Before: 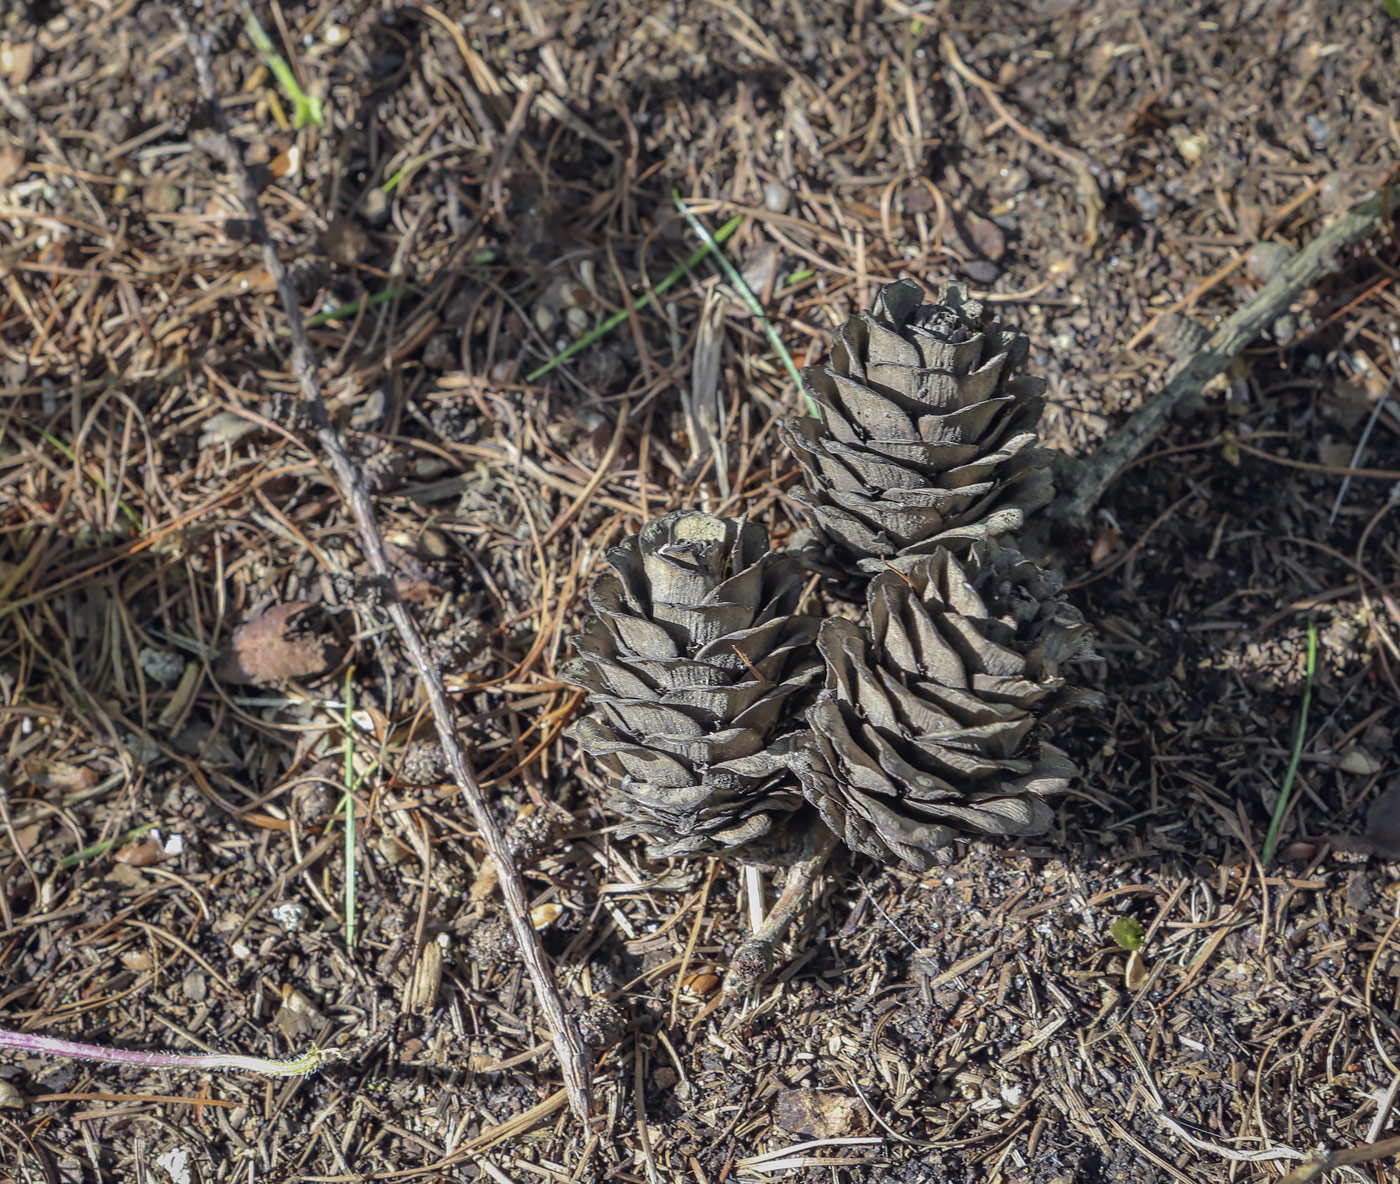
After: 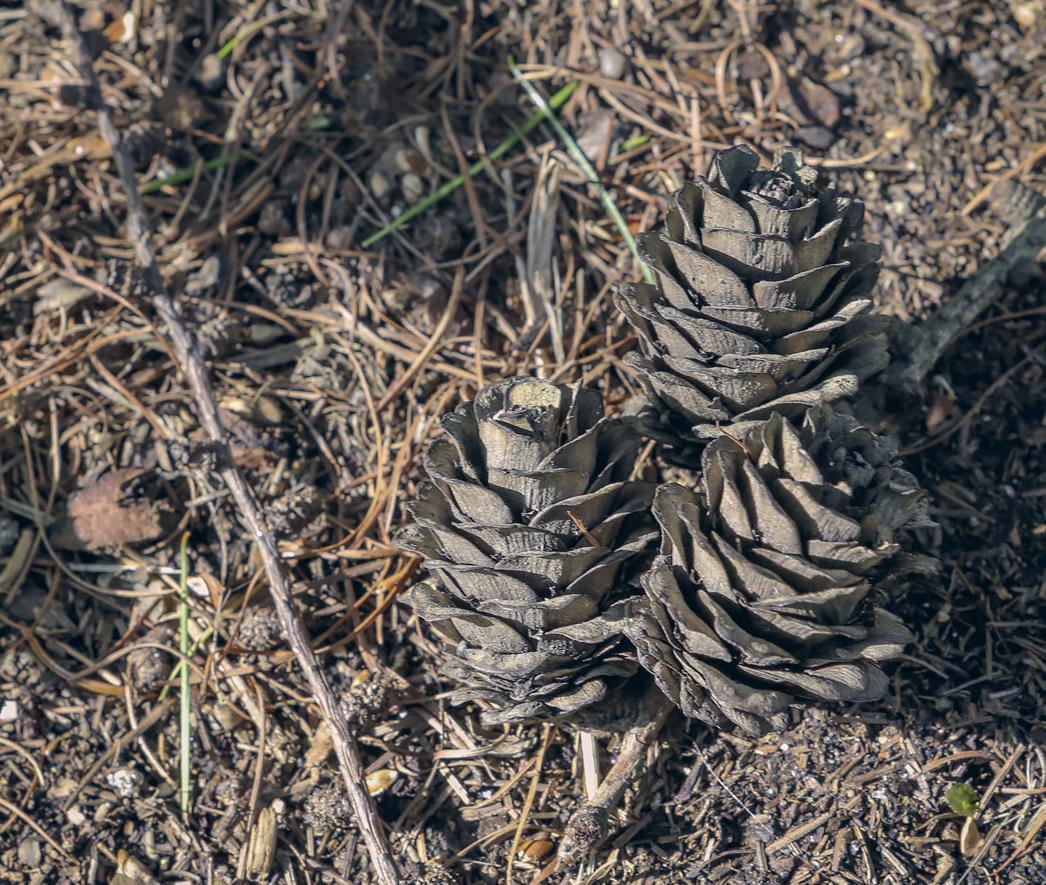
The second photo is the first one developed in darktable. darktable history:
crop and rotate: left 11.831%, top 11.346%, right 13.429%, bottom 13.899%
color correction: highlights a* 5.38, highlights b* 5.3, shadows a* -4.26, shadows b* -5.11
